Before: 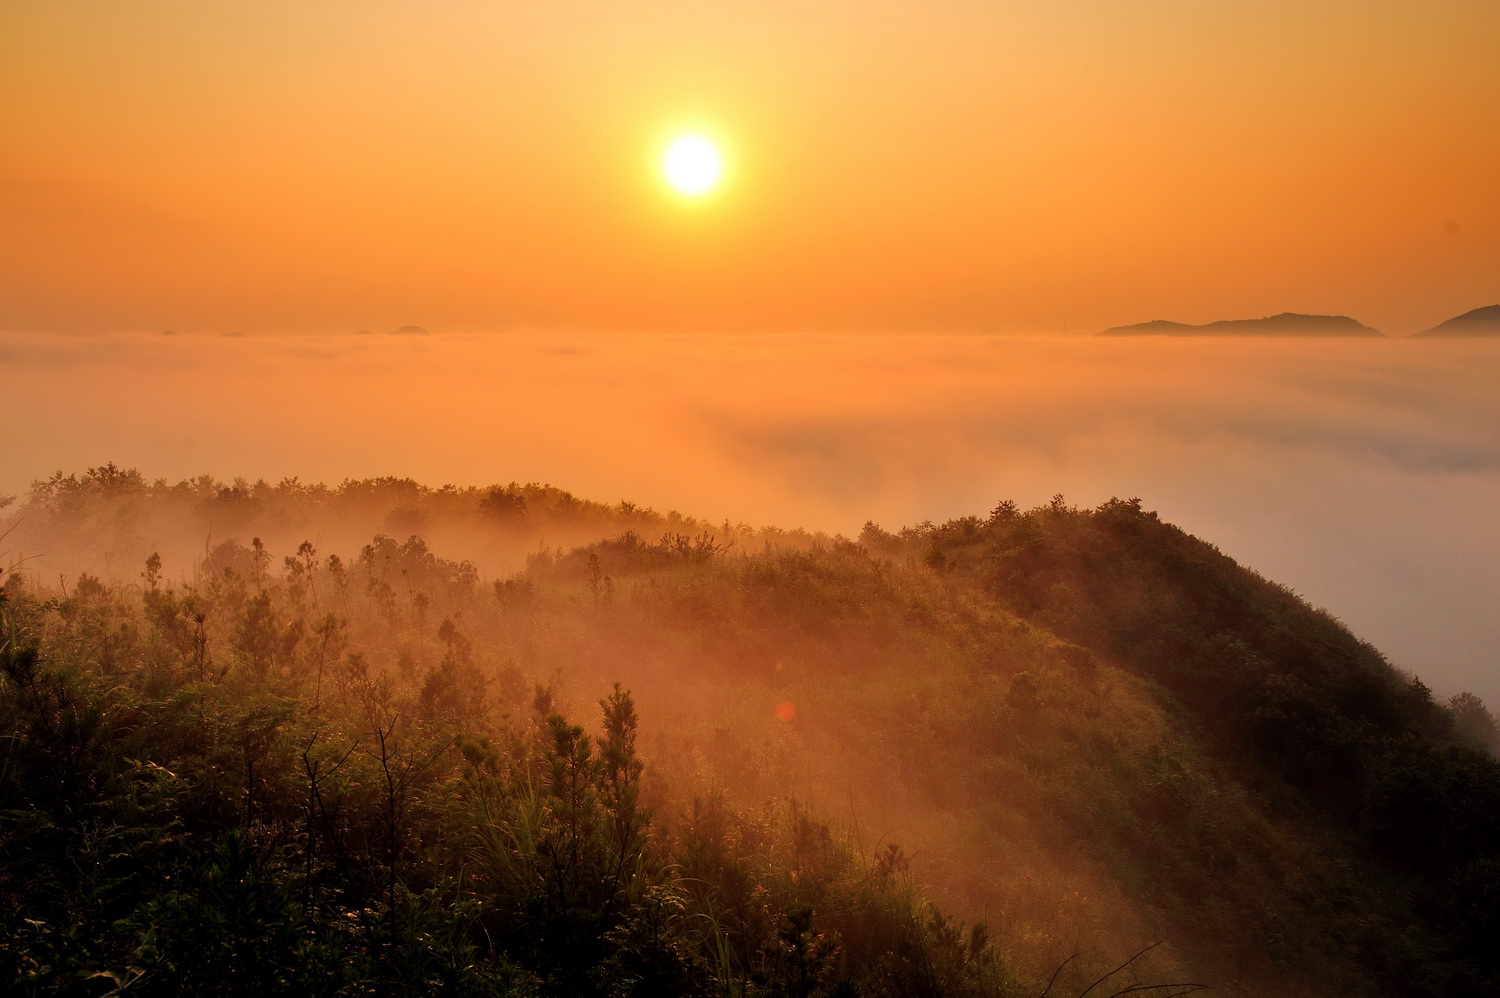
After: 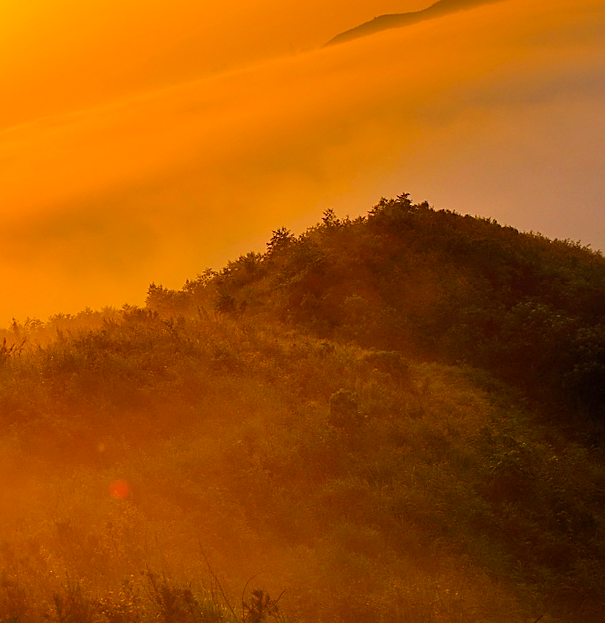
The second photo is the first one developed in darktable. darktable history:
crop: left 47.628%, top 6.643%, right 7.874%
sharpen: on, module defaults
color balance rgb: linear chroma grading › global chroma 15%, perceptual saturation grading › global saturation 30%
rotate and perspective: rotation -14.8°, crop left 0.1, crop right 0.903, crop top 0.25, crop bottom 0.748
